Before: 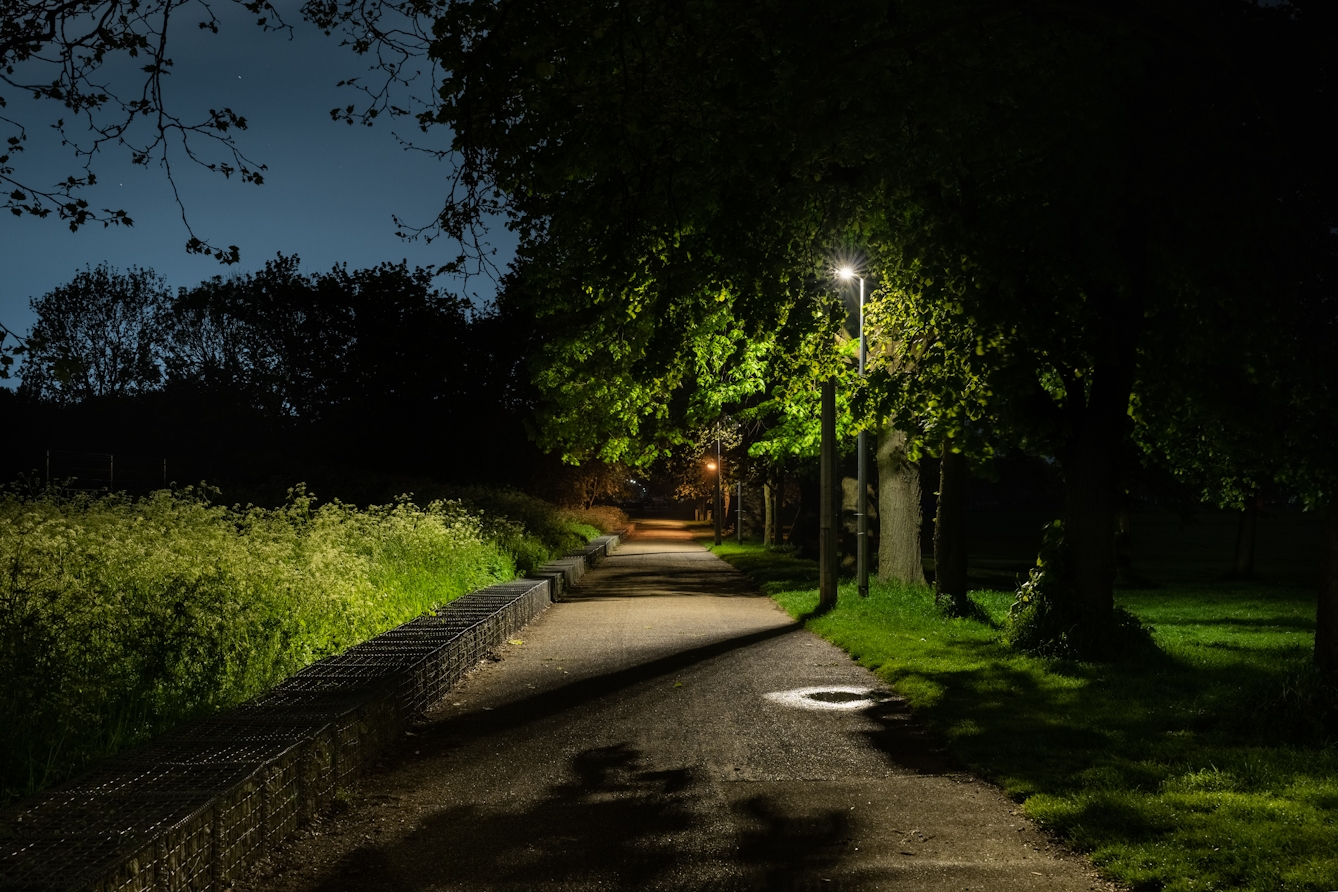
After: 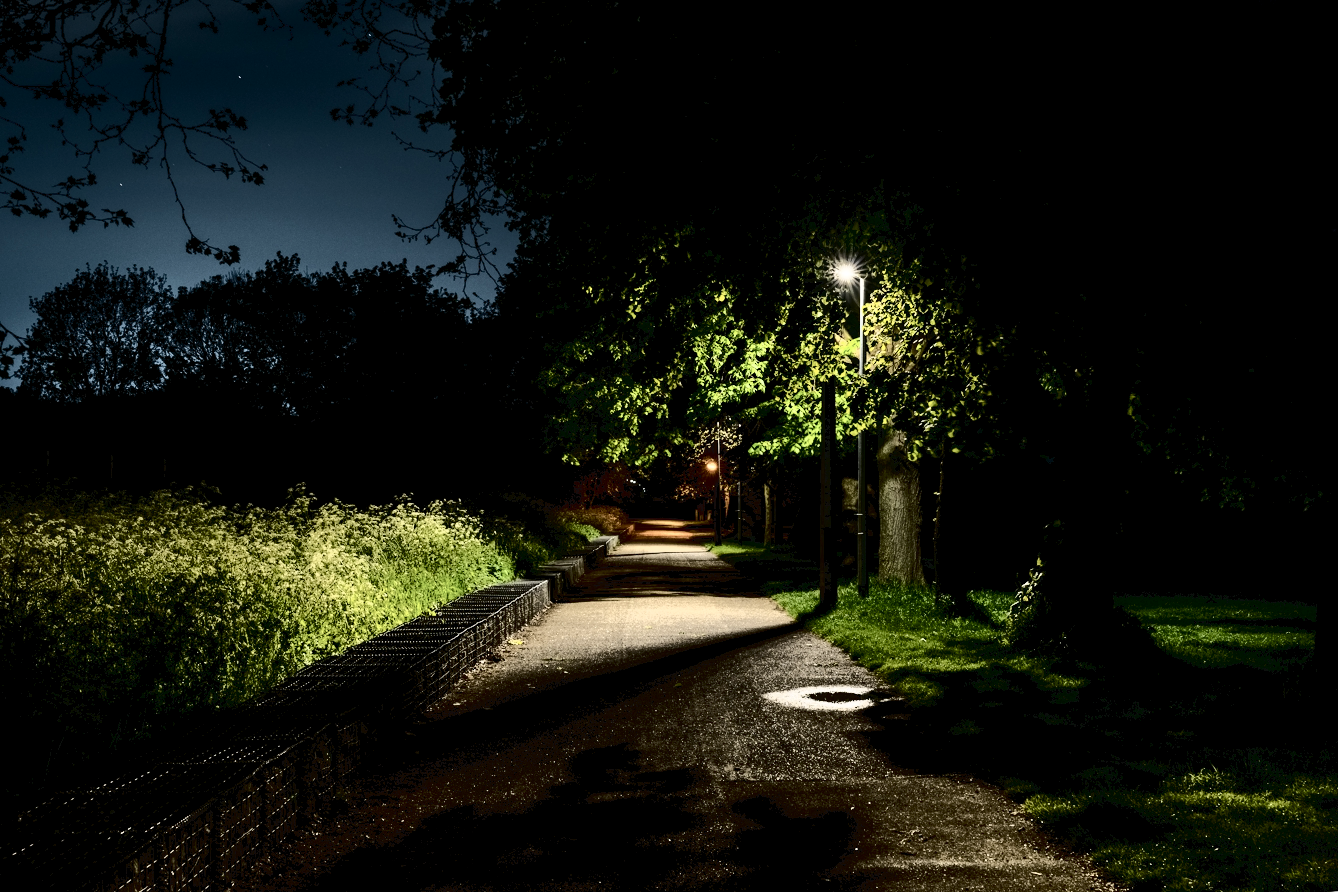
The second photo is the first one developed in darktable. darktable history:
base curve: curves: ch0 [(0, 0) (0.666, 0.806) (1, 1)]
exposure: black level correction 0.01, exposure 0.015 EV, compensate highlight preservation false
tone curve: curves: ch0 [(0, 0) (0.003, 0.043) (0.011, 0.043) (0.025, 0.035) (0.044, 0.042) (0.069, 0.035) (0.1, 0.03) (0.136, 0.017) (0.177, 0.03) (0.224, 0.06) (0.277, 0.118) (0.335, 0.189) (0.399, 0.297) (0.468, 0.483) (0.543, 0.631) (0.623, 0.746) (0.709, 0.823) (0.801, 0.944) (0.898, 0.966) (1, 1)], color space Lab, independent channels, preserve colors none
contrast brightness saturation: contrast 0.055, brightness -0.014, saturation -0.237
